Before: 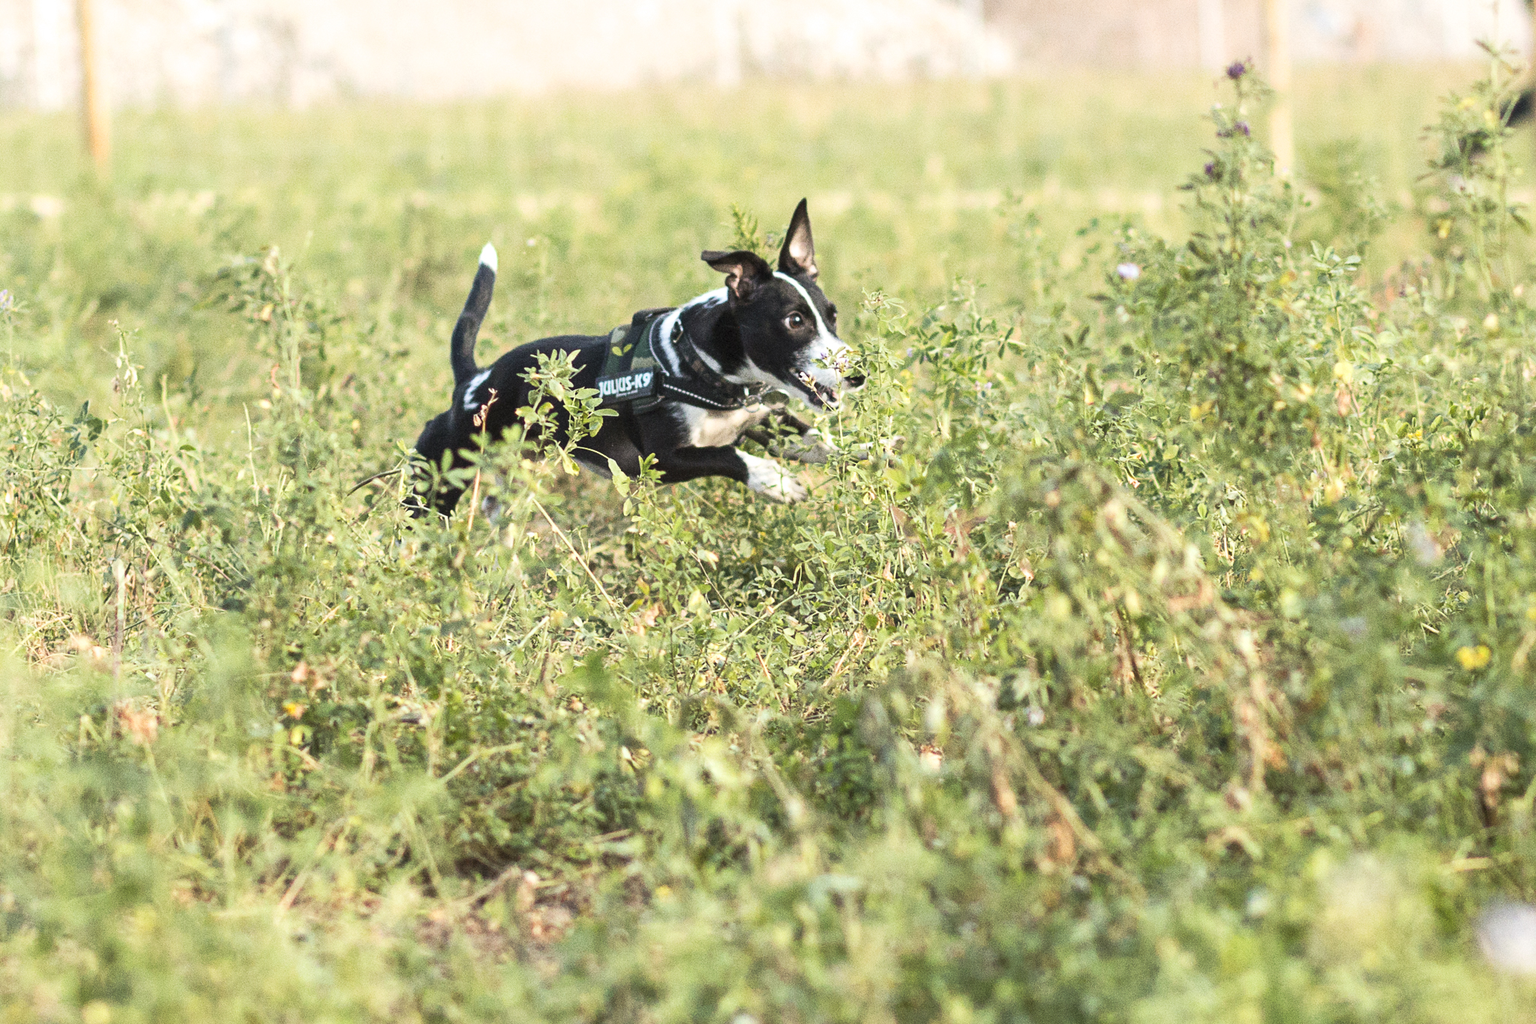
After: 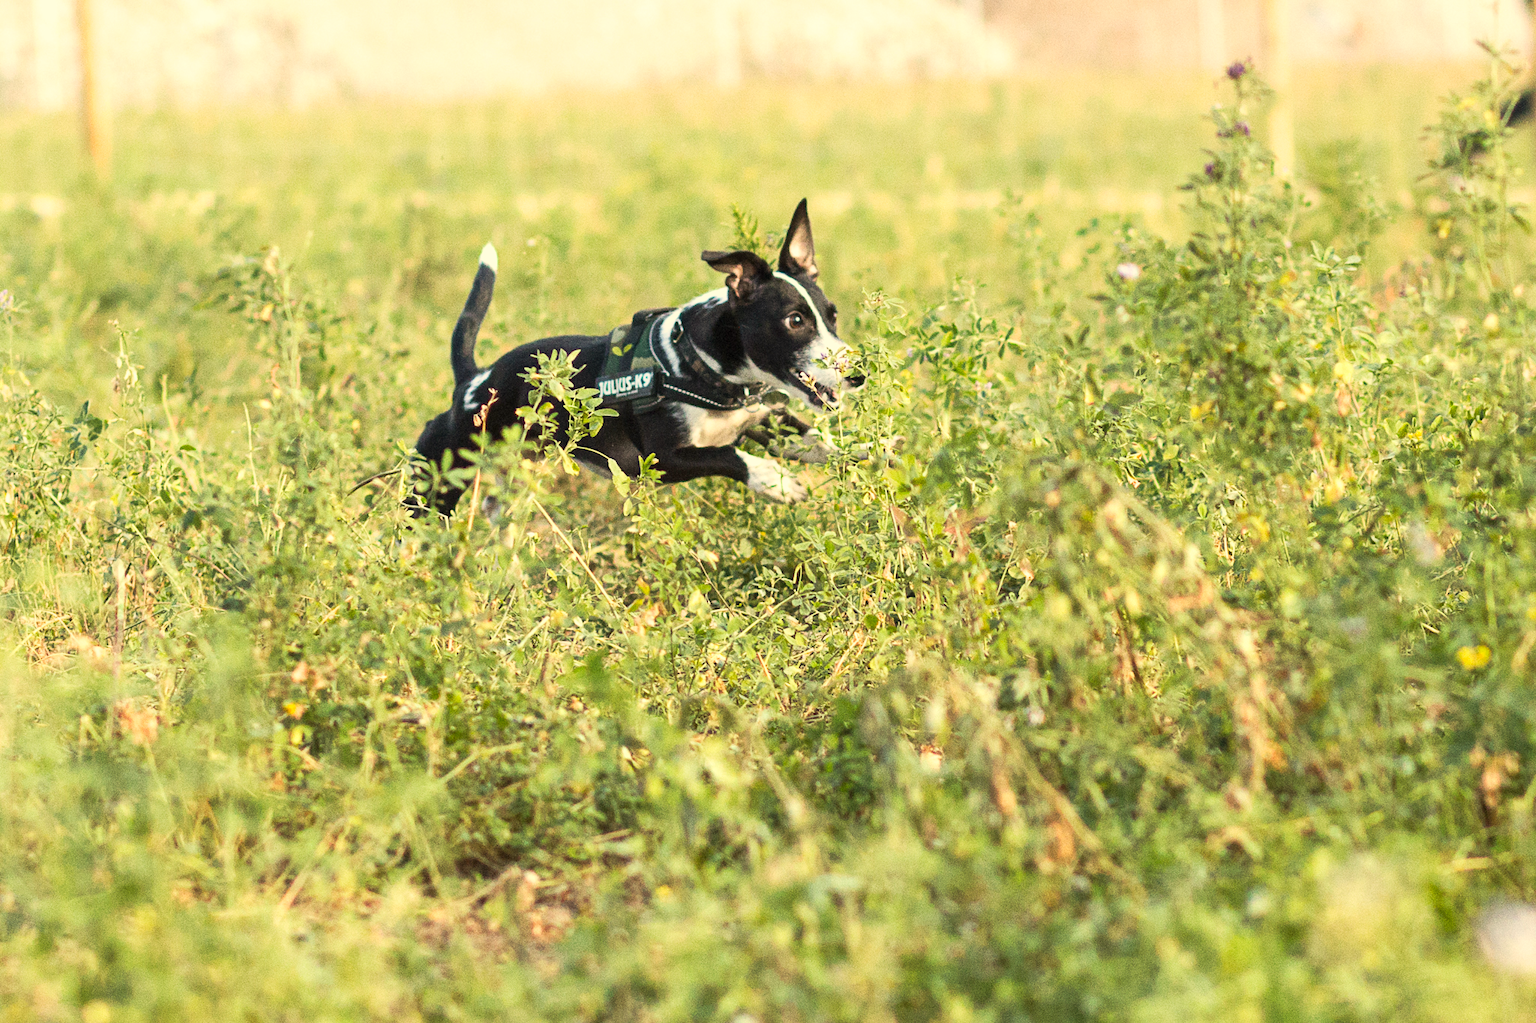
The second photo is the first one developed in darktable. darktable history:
color correction: highlights a* 1.39, highlights b* 17.83
grain: coarseness 0.09 ISO, strength 10%
